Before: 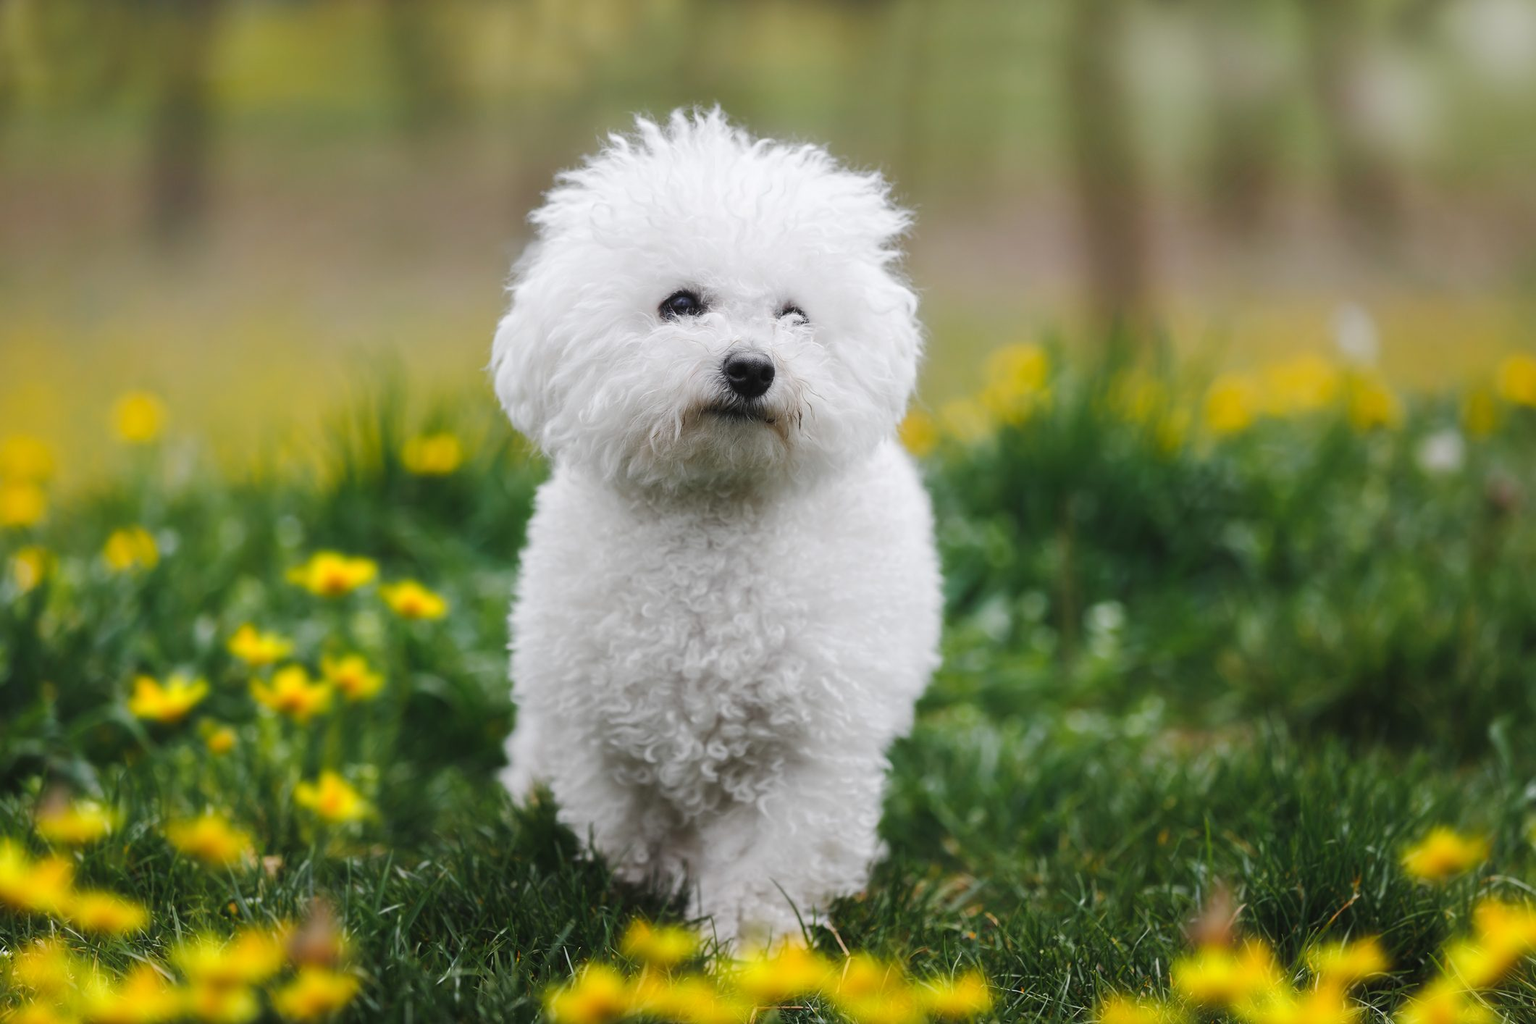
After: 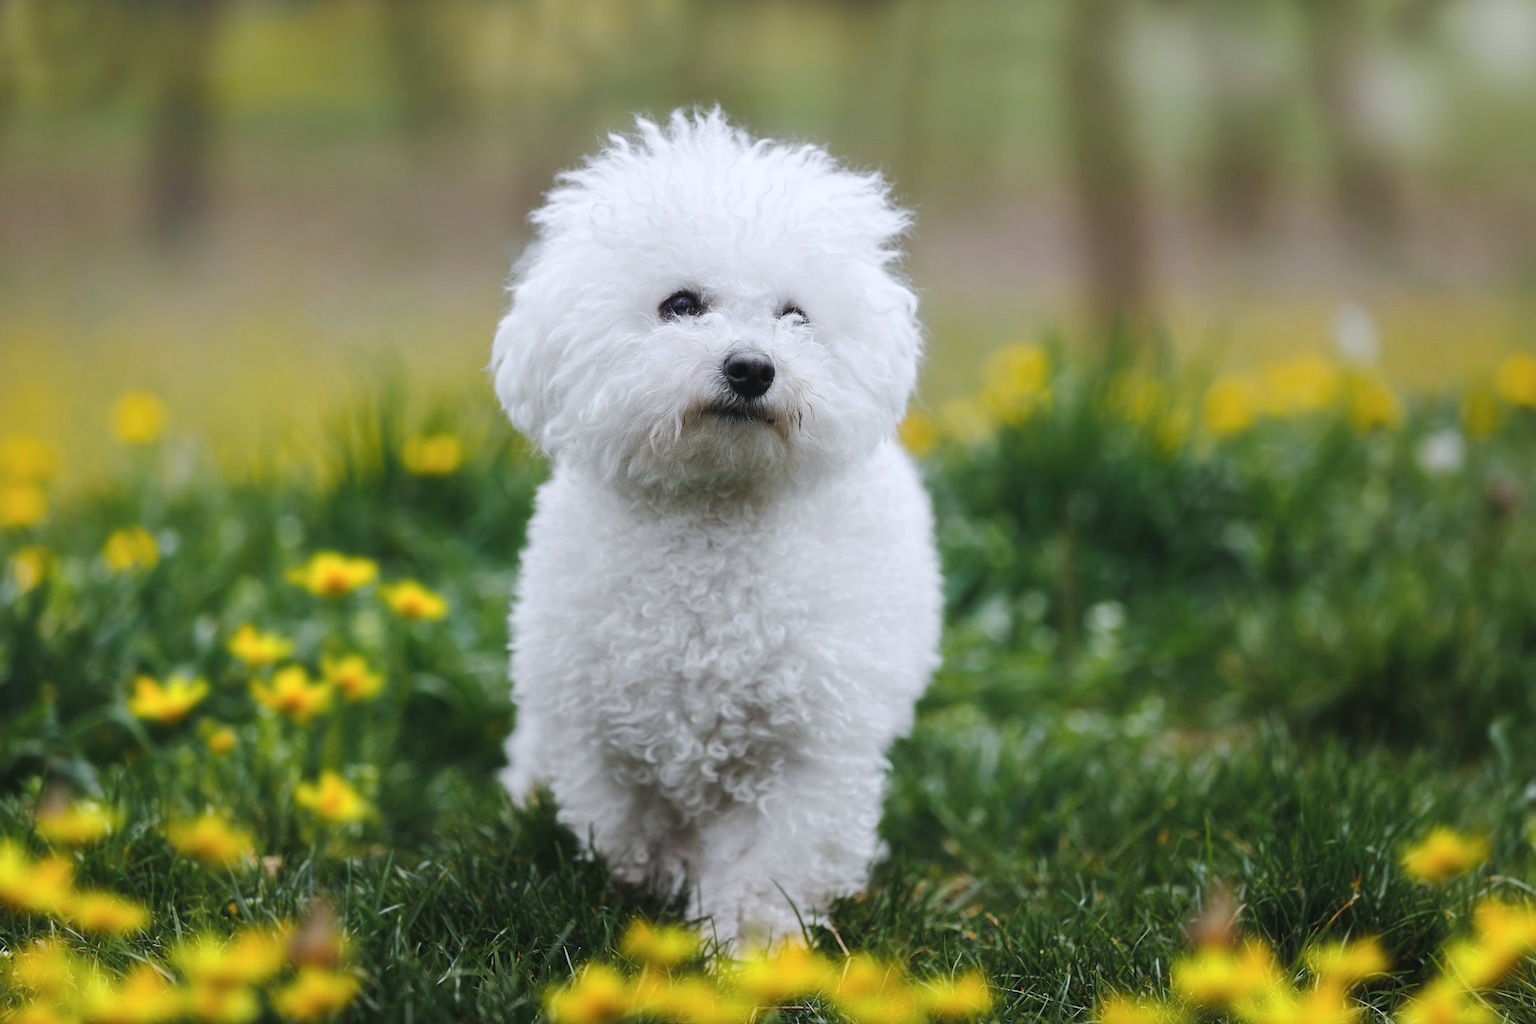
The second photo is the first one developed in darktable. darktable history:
white balance: red 0.976, blue 1.04
contrast brightness saturation: saturation -0.05
